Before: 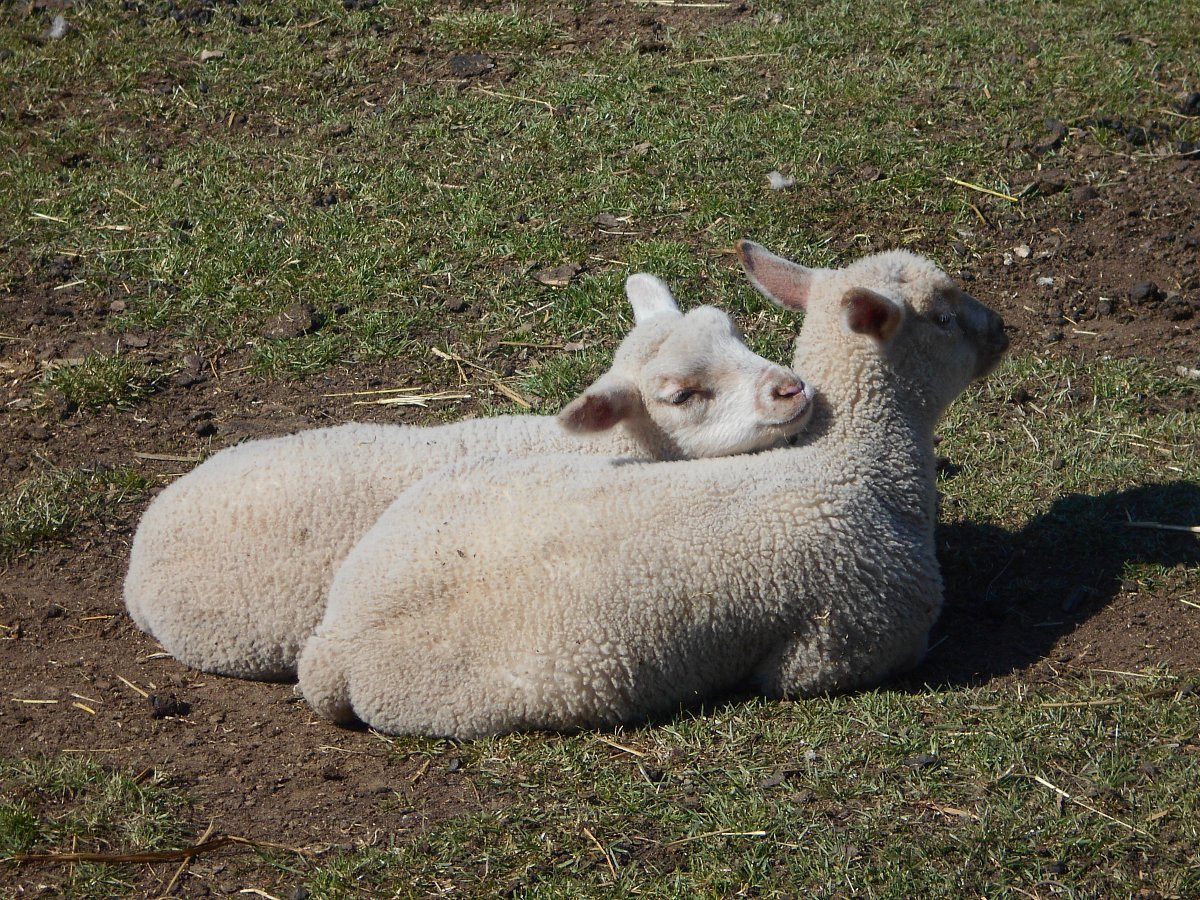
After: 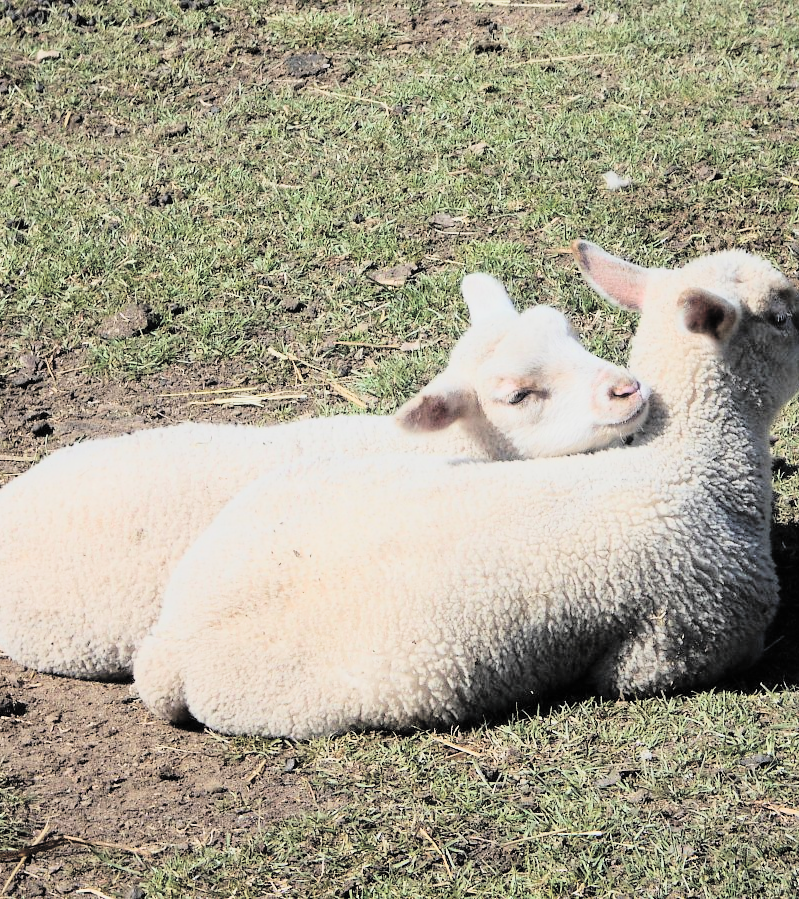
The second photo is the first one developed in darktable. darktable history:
tone curve: curves: ch0 [(0, 0) (0.169, 0.367) (0.635, 0.859) (1, 1)], color space Lab, independent channels, preserve colors none
exposure: exposure -0.028 EV, compensate highlight preservation false
tone equalizer: -8 EV -0.424 EV, -7 EV -0.397 EV, -6 EV -0.301 EV, -5 EV -0.232 EV, -3 EV 0.256 EV, -2 EV 0.348 EV, -1 EV 0.383 EV, +0 EV 0.387 EV
filmic rgb: black relative exposure -6.96 EV, white relative exposure 5.62 EV, hardness 2.86, color science v5 (2021), contrast in shadows safe, contrast in highlights safe
crop and rotate: left 13.695%, right 19.644%
